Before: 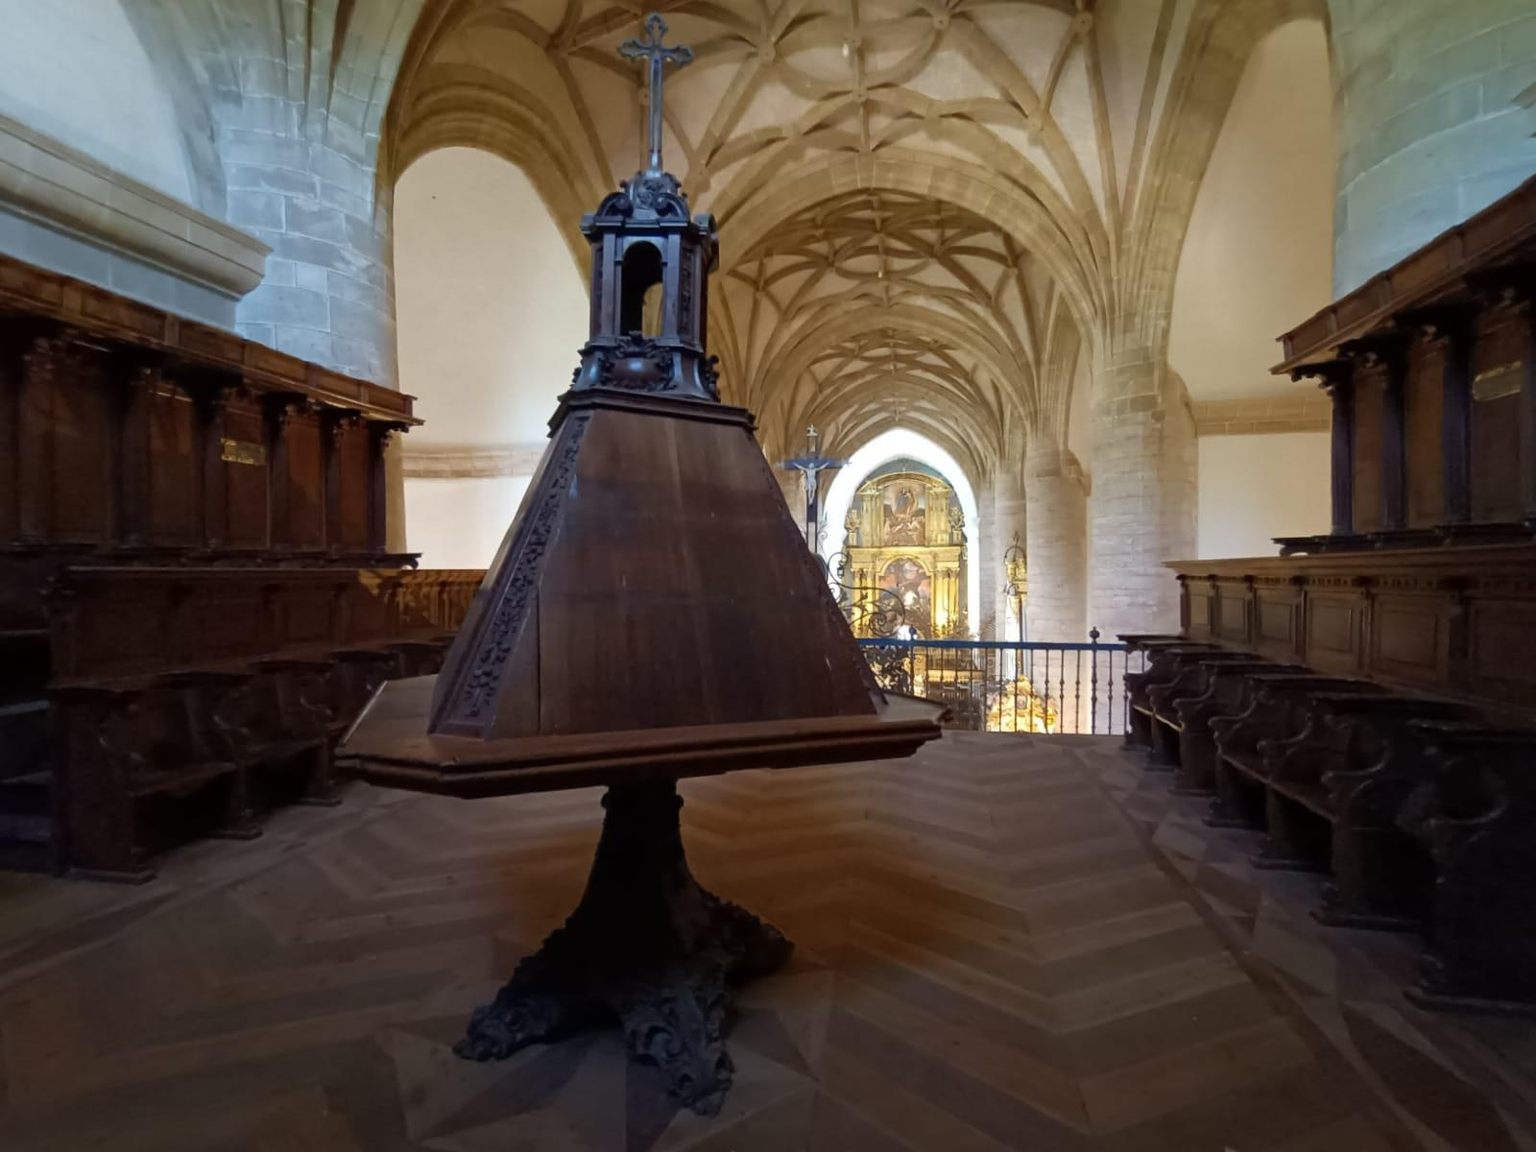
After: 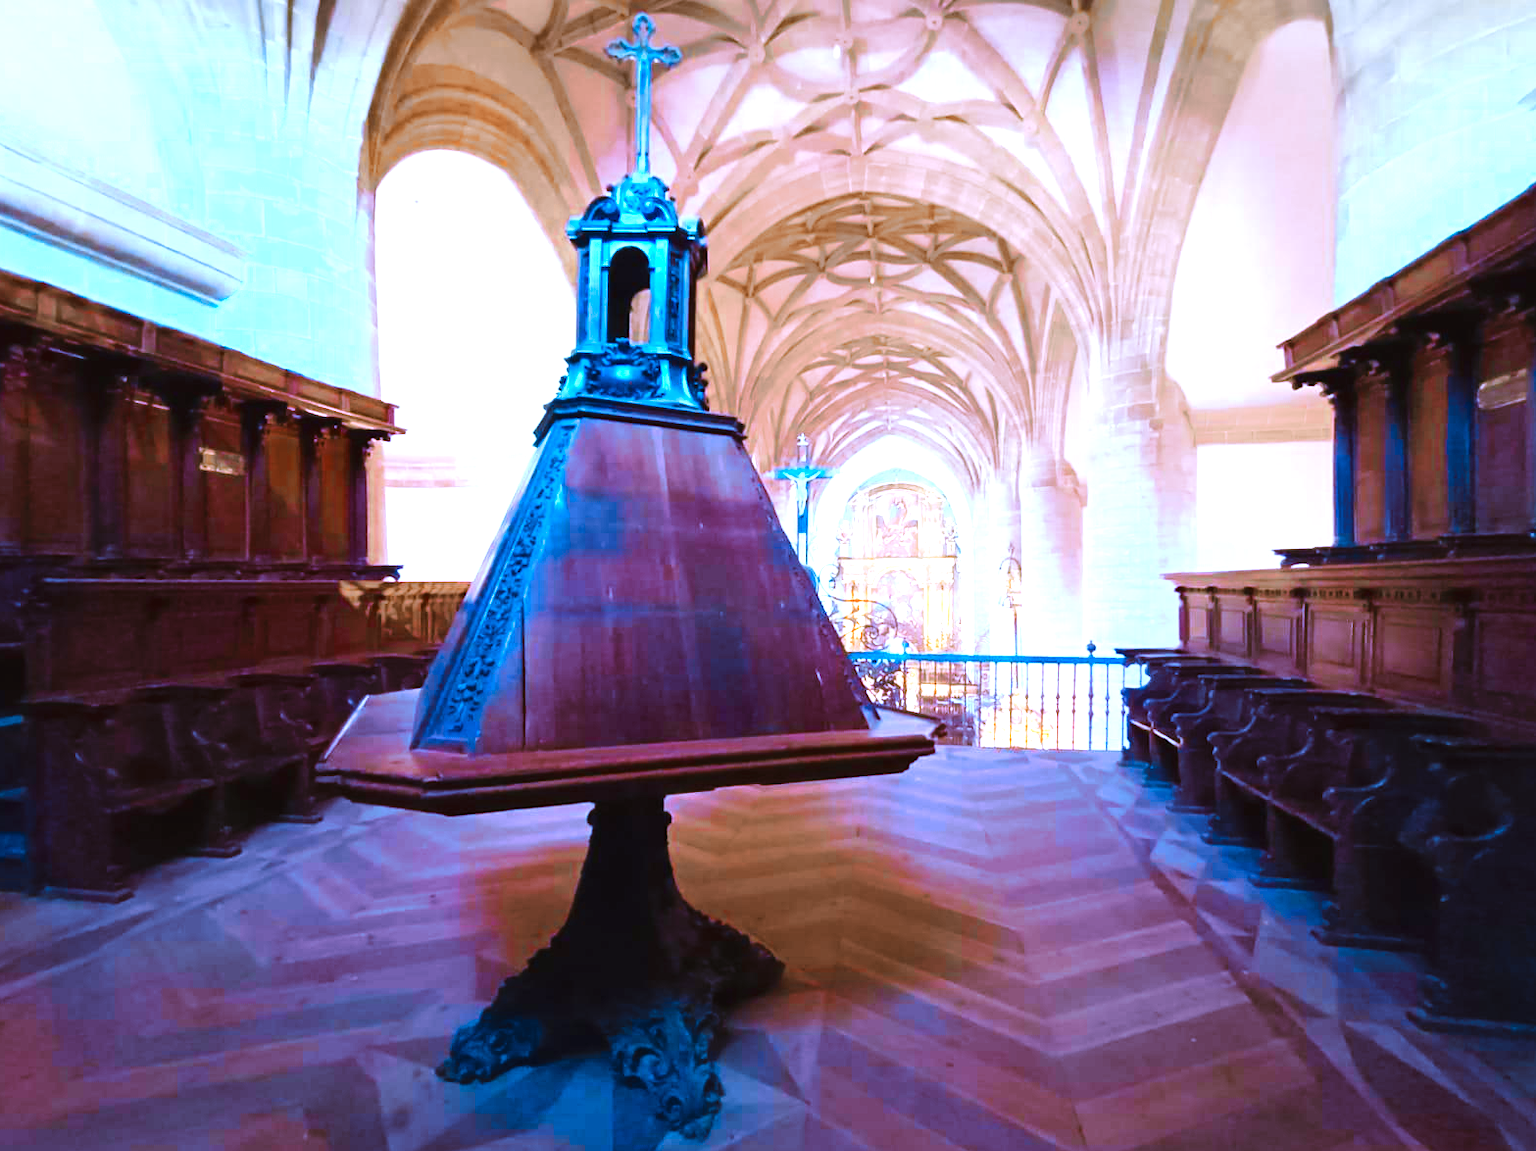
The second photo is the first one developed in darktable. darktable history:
crop: left 1.743%, right 0.268%, bottom 2.011%
white balance: red 0.98, blue 1.61
exposure: black level correction 0, exposure 1.2 EV, compensate exposure bias true, compensate highlight preservation false
color zones: curves: ch0 [(0.009, 0.528) (0.136, 0.6) (0.255, 0.586) (0.39, 0.528) (0.522, 0.584) (0.686, 0.736) (0.849, 0.561)]; ch1 [(0.045, 0.781) (0.14, 0.416) (0.257, 0.695) (0.442, 0.032) (0.738, 0.338) (0.818, 0.632) (0.891, 0.741) (1, 0.704)]; ch2 [(0, 0.667) (0.141, 0.52) (0.26, 0.37) (0.474, 0.432) (0.743, 0.286)]
tone curve: curves: ch0 [(0, 0) (0.003, 0.024) (0.011, 0.032) (0.025, 0.041) (0.044, 0.054) (0.069, 0.069) (0.1, 0.09) (0.136, 0.116) (0.177, 0.162) (0.224, 0.213) (0.277, 0.278) (0.335, 0.359) (0.399, 0.447) (0.468, 0.543) (0.543, 0.621) (0.623, 0.717) (0.709, 0.807) (0.801, 0.876) (0.898, 0.934) (1, 1)], preserve colors none
